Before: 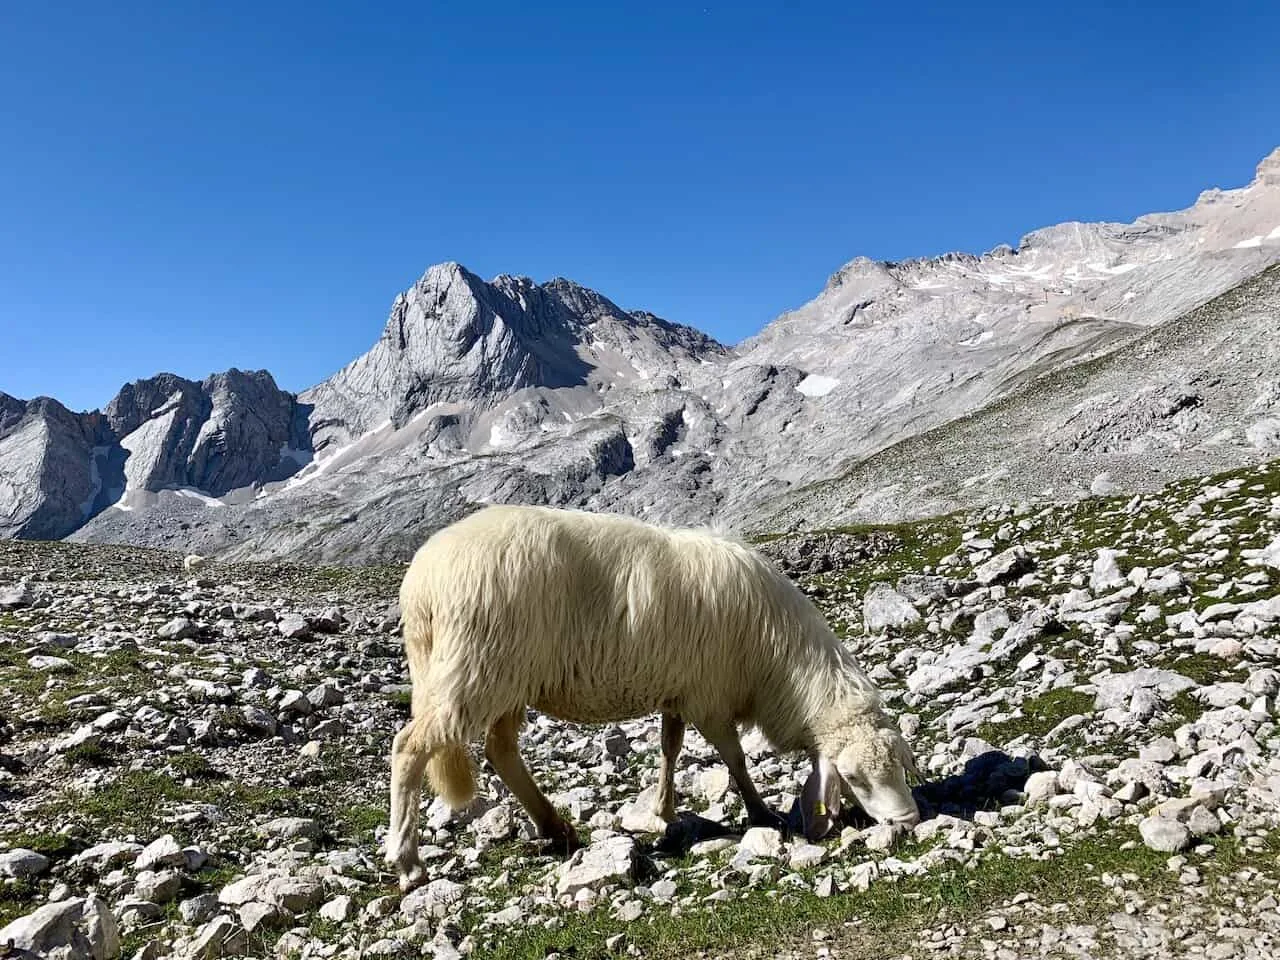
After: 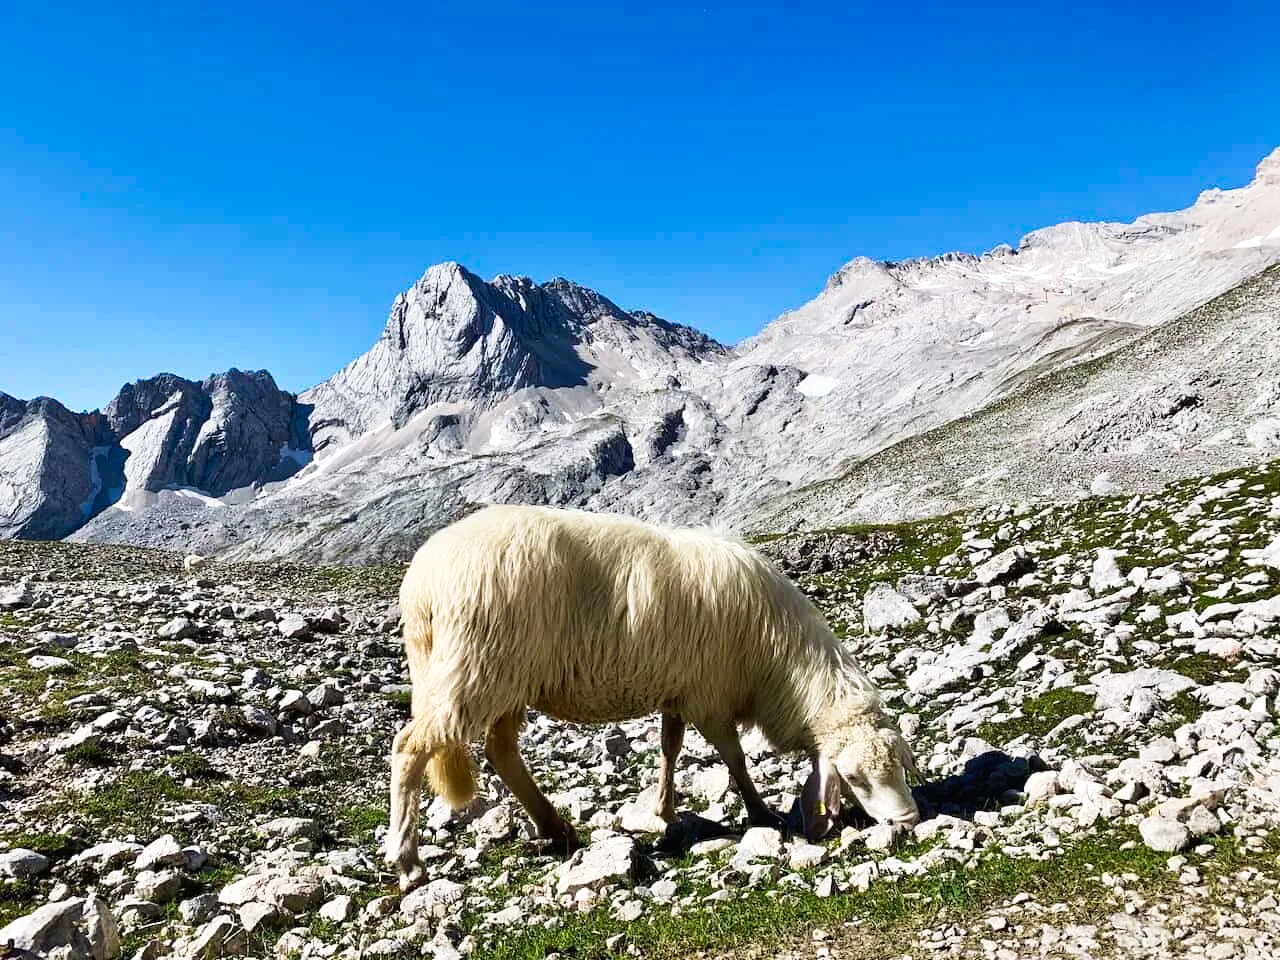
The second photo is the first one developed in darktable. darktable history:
white balance: emerald 1
tone curve: curves: ch0 [(0, 0) (0.003, 0.011) (0.011, 0.019) (0.025, 0.03) (0.044, 0.045) (0.069, 0.061) (0.1, 0.085) (0.136, 0.119) (0.177, 0.159) (0.224, 0.205) (0.277, 0.261) (0.335, 0.329) (0.399, 0.407) (0.468, 0.508) (0.543, 0.606) (0.623, 0.71) (0.709, 0.815) (0.801, 0.903) (0.898, 0.957) (1, 1)], preserve colors none
